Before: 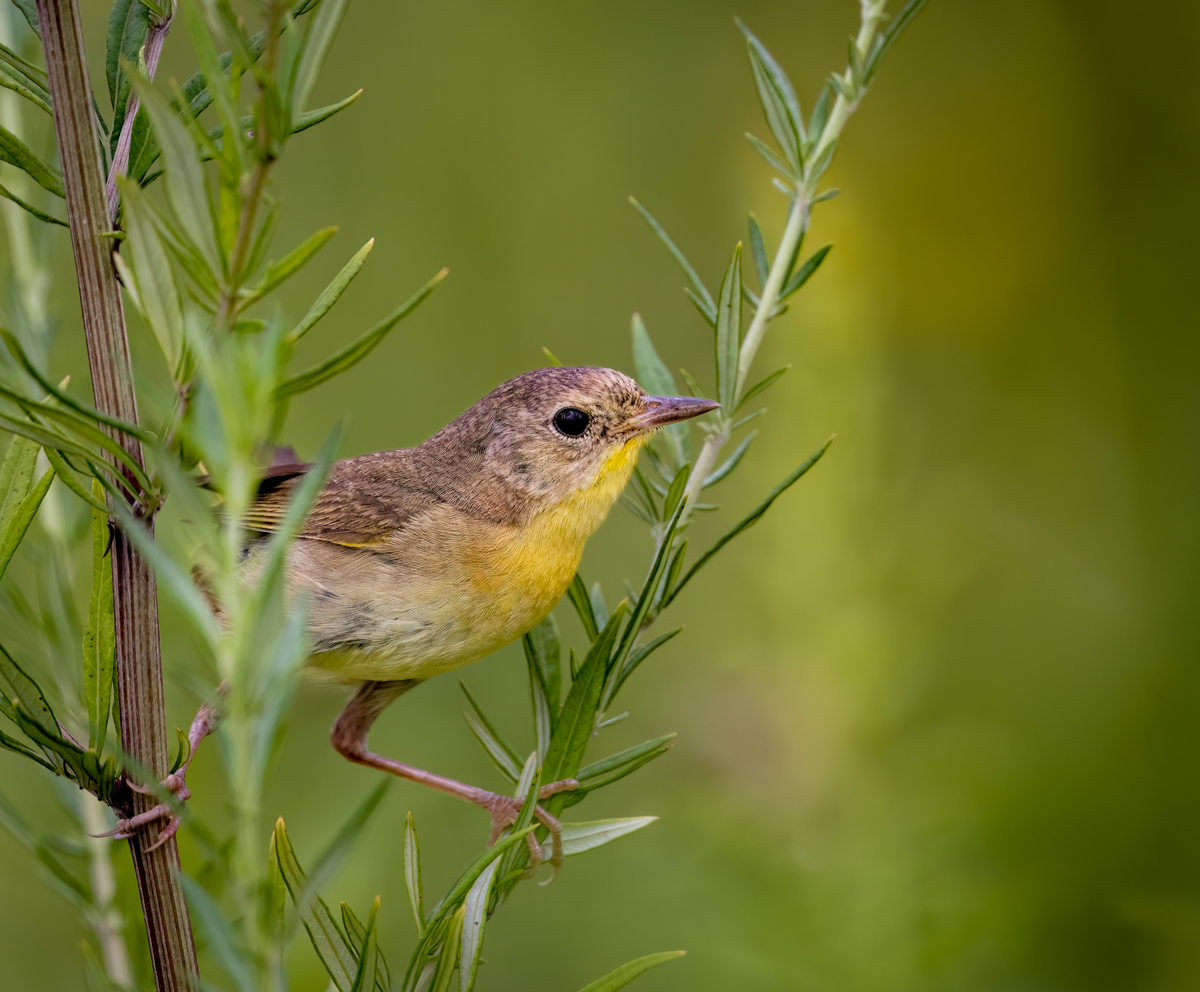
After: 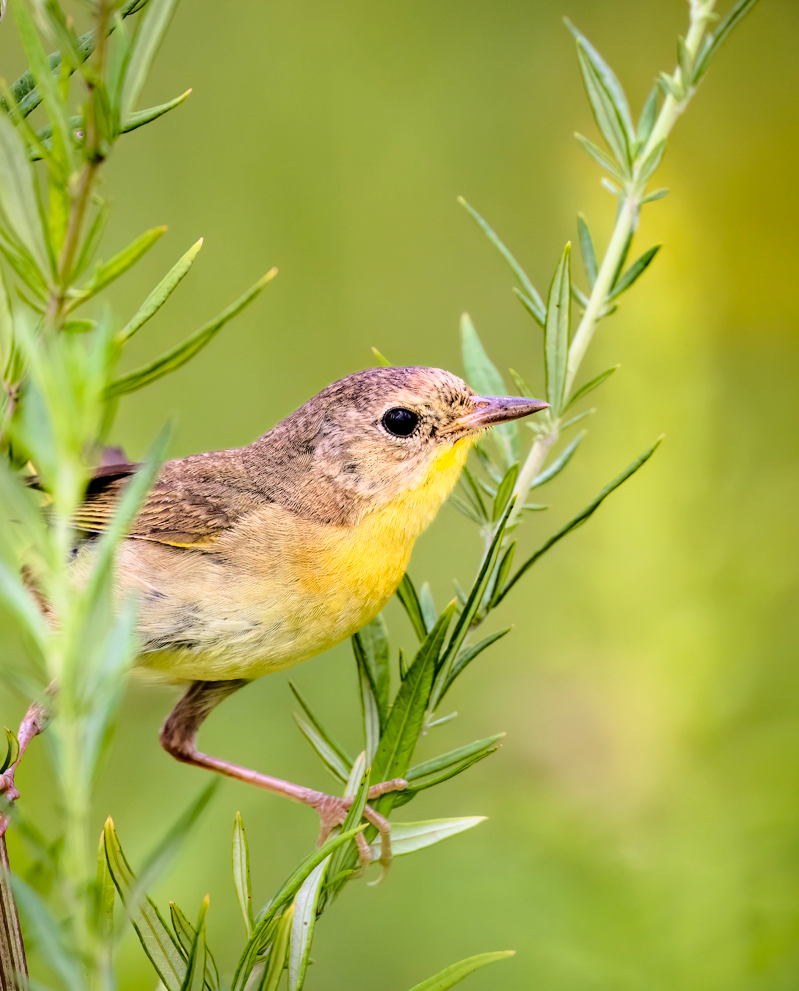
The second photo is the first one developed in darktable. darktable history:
crop and rotate: left 14.292%, right 19.041%
base curve: curves: ch0 [(0, 0) (0.032, 0.037) (0.105, 0.228) (0.435, 0.76) (0.856, 0.983) (1, 1)]
